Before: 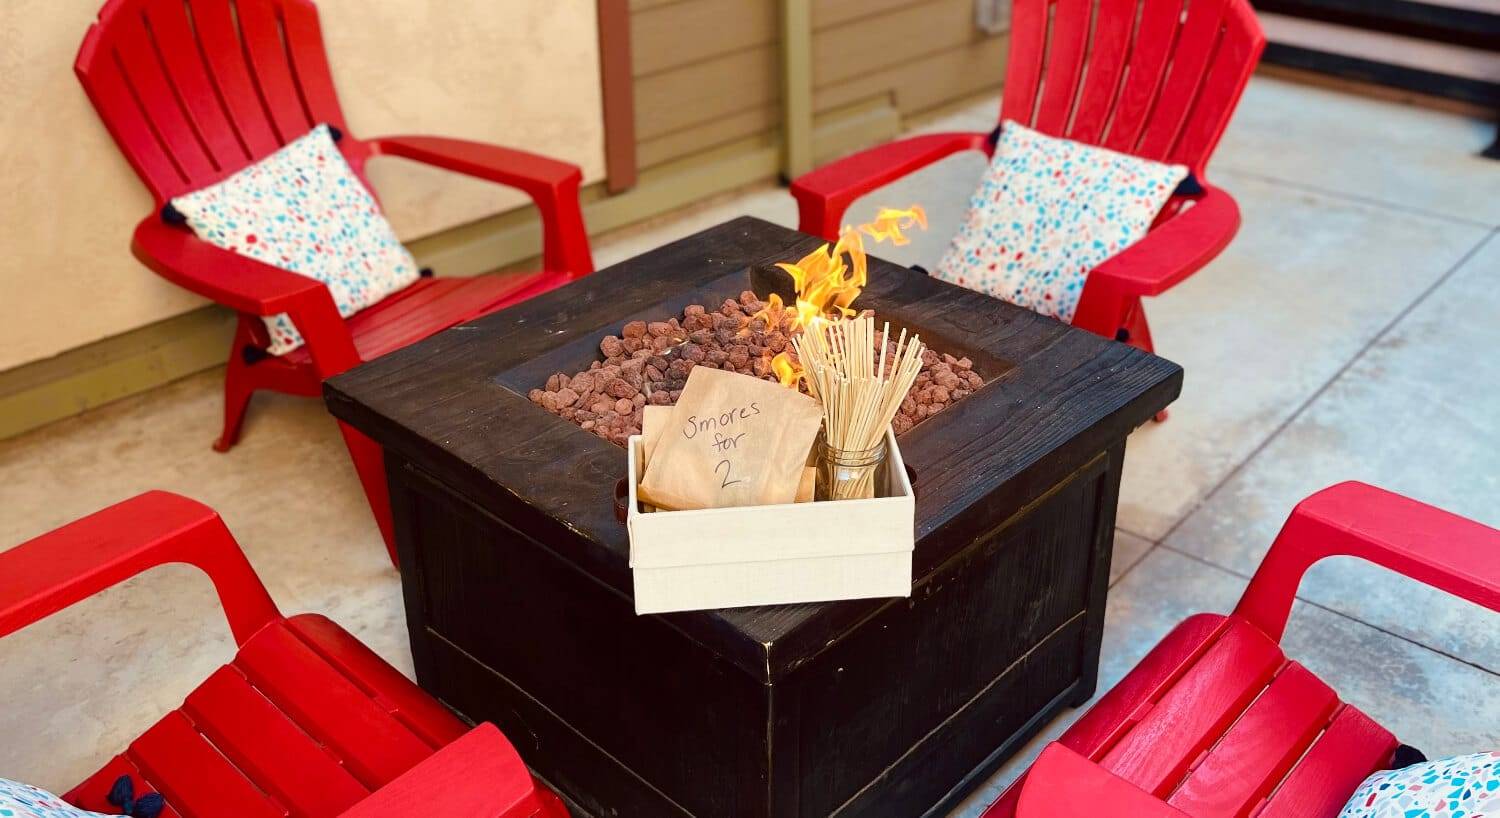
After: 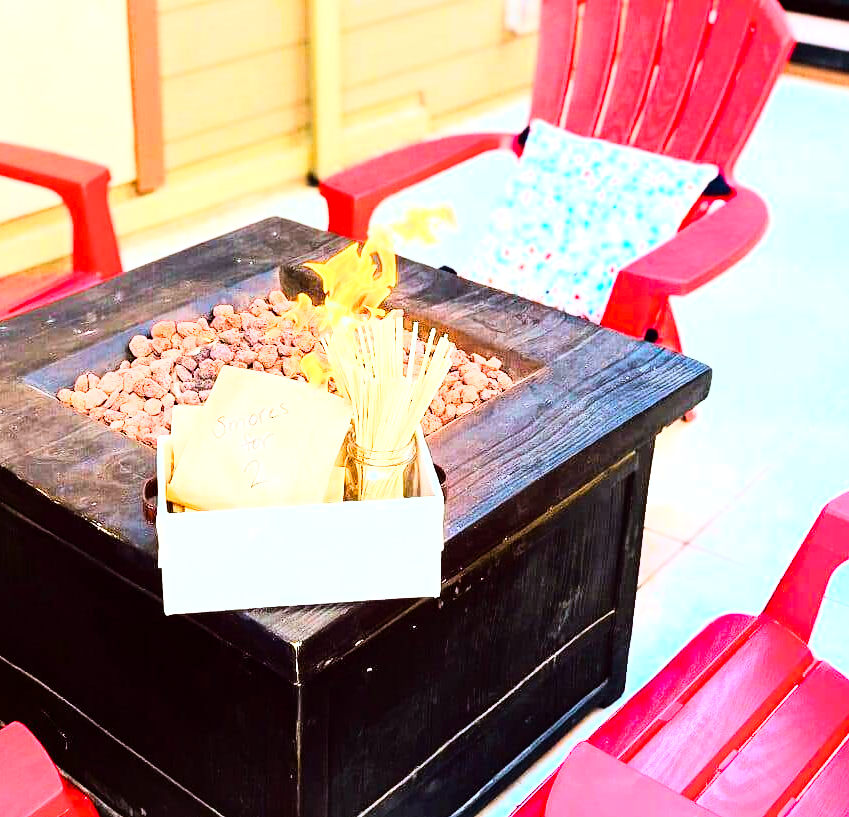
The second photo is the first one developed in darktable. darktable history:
color calibration: illuminant F (fluorescent), F source F9 (Cool White Deluxe 4150 K) – high CRI, x 0.374, y 0.373, temperature 4158.34 K
crop: left 31.458%, top 0%, right 11.876%
color balance rgb: perceptual saturation grading › global saturation 20%, perceptual saturation grading › highlights -25%, perceptual saturation grading › shadows 25%
rgb curve: curves: ch0 [(0, 0) (0.21, 0.15) (0.24, 0.21) (0.5, 0.75) (0.75, 0.96) (0.89, 0.99) (1, 1)]; ch1 [(0, 0.02) (0.21, 0.13) (0.25, 0.2) (0.5, 0.67) (0.75, 0.9) (0.89, 0.97) (1, 1)]; ch2 [(0, 0.02) (0.21, 0.13) (0.25, 0.2) (0.5, 0.67) (0.75, 0.9) (0.89, 0.97) (1, 1)], compensate middle gray true
base curve: exposure shift 0, preserve colors none
exposure: black level correction 0, exposure 1.379 EV, compensate exposure bias true, compensate highlight preservation false
